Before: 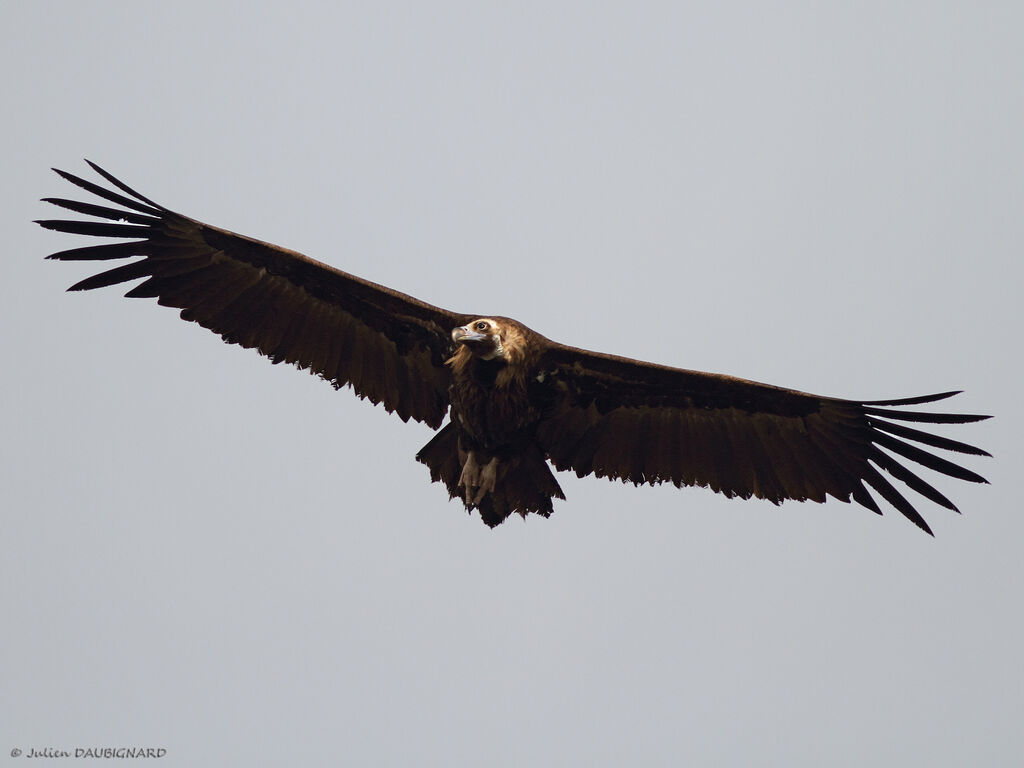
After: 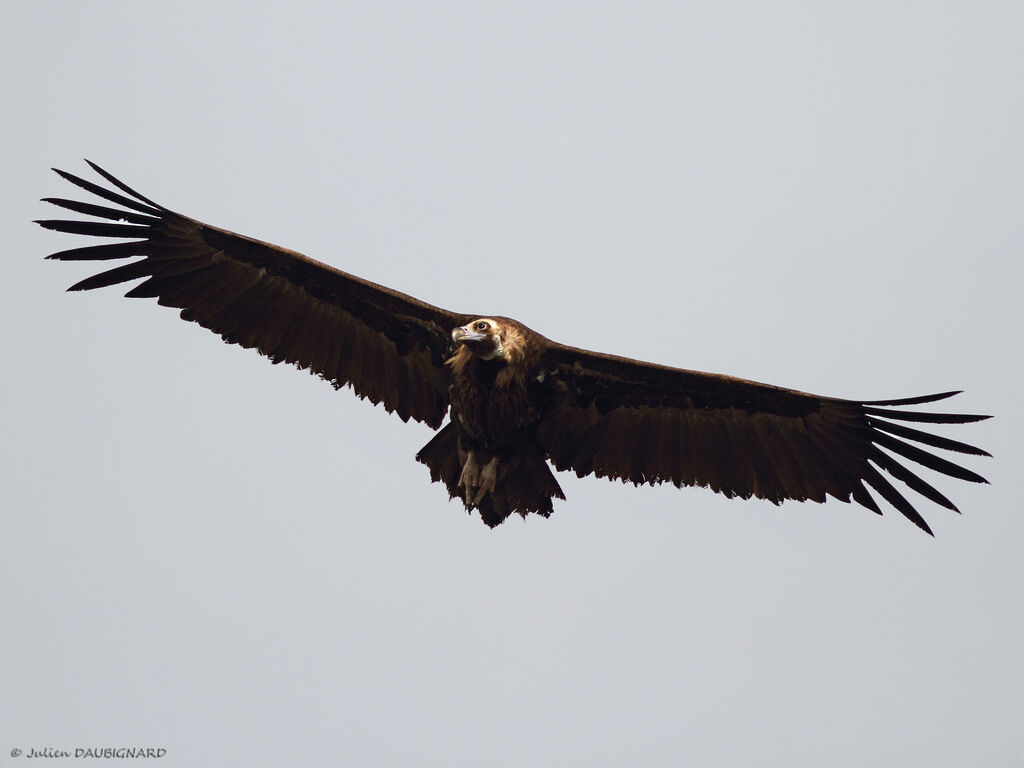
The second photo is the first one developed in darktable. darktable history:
shadows and highlights: shadows 0.667, highlights 38.65, highlights color adjustment 72.46%
